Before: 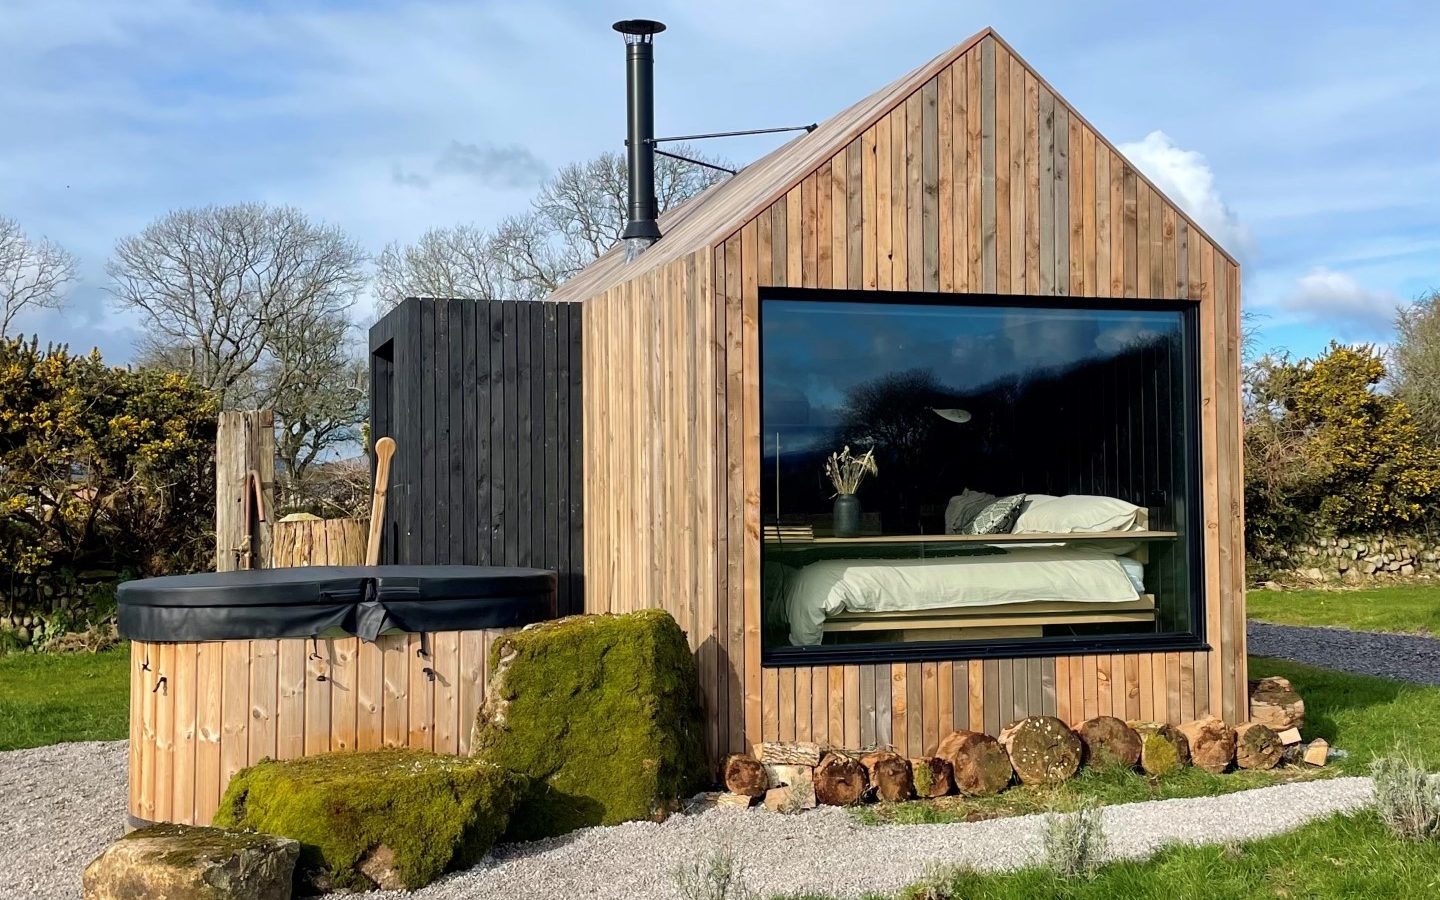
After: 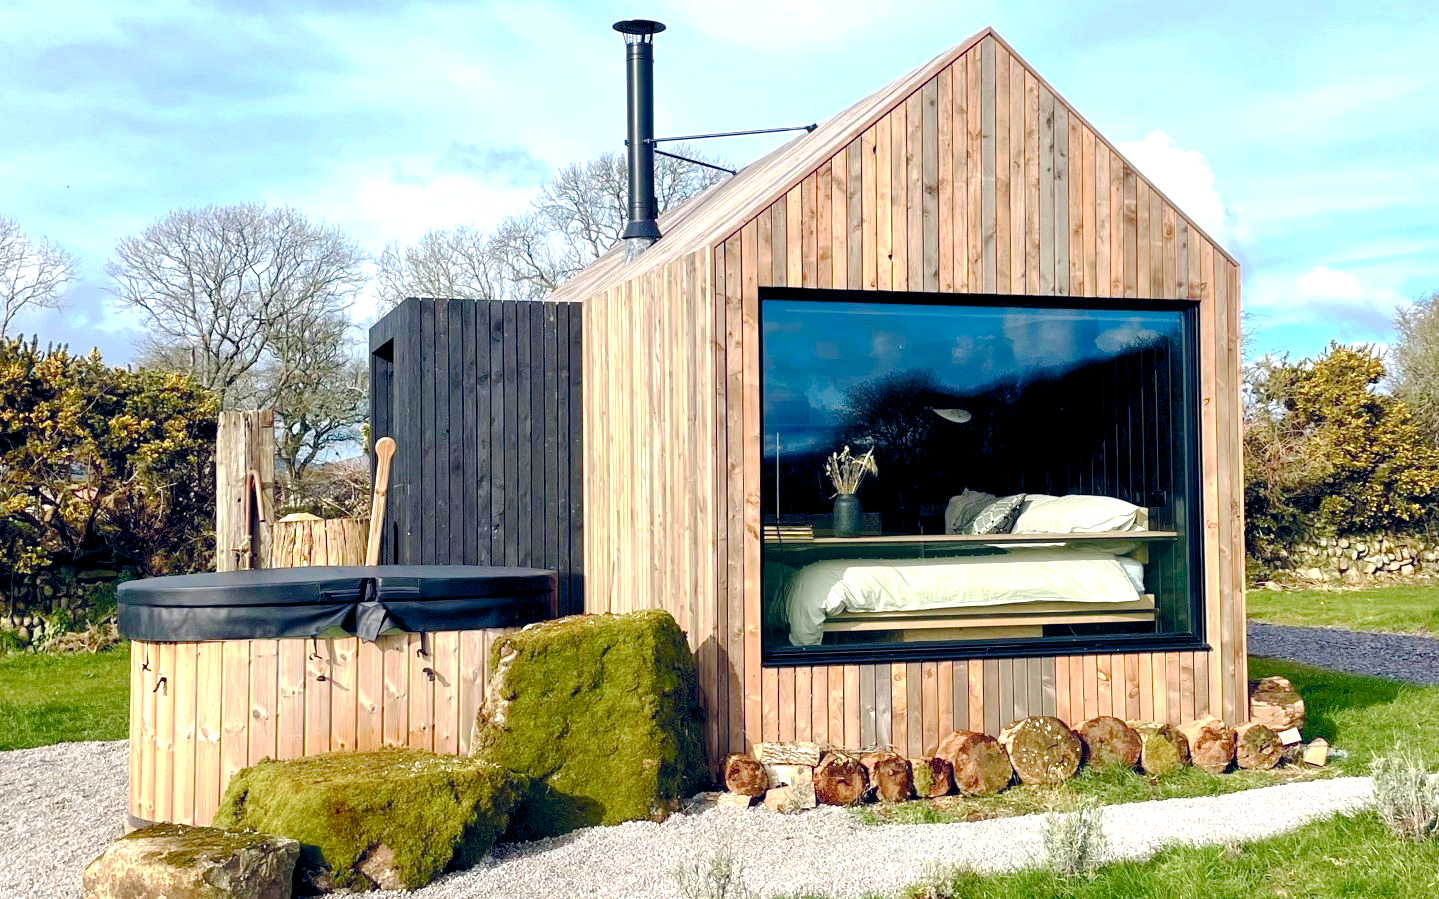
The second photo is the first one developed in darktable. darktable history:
color balance rgb: global offset › chroma 0.148%, global offset › hue 254.2°, linear chroma grading › global chroma 14.914%, perceptual saturation grading › global saturation 20%, perceptual saturation grading › highlights -50.363%, perceptual saturation grading › shadows 30.345%
crop: left 0.056%
base curve: curves: ch0 [(0, 0) (0.235, 0.266) (0.503, 0.496) (0.786, 0.72) (1, 1)], preserve colors none
exposure: exposure 0.779 EV, compensate highlight preservation false
